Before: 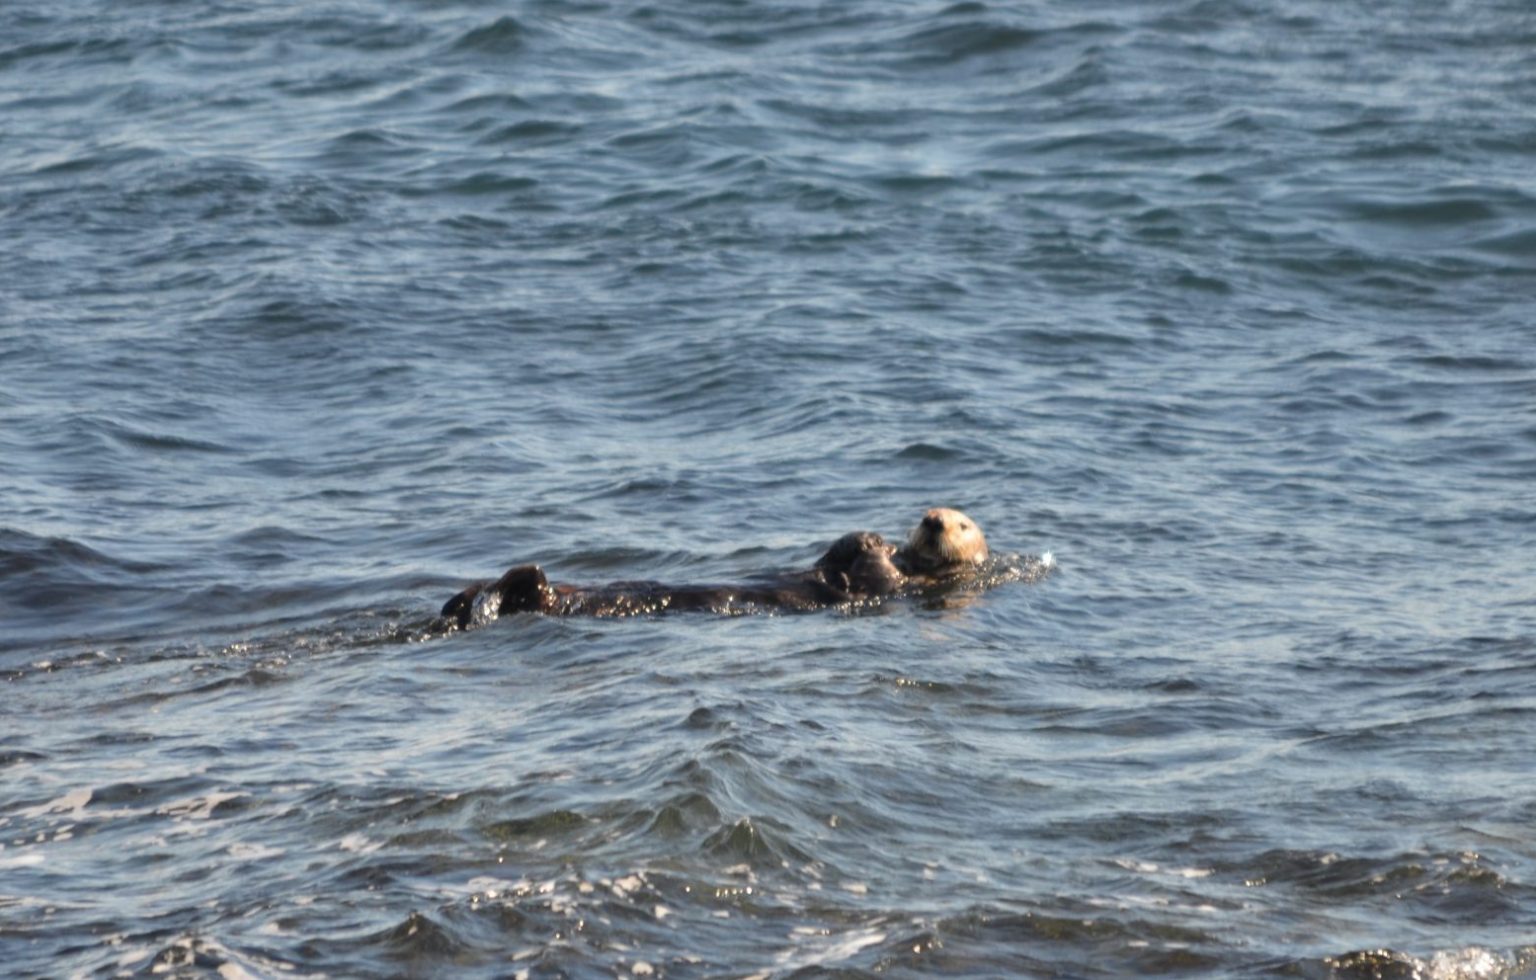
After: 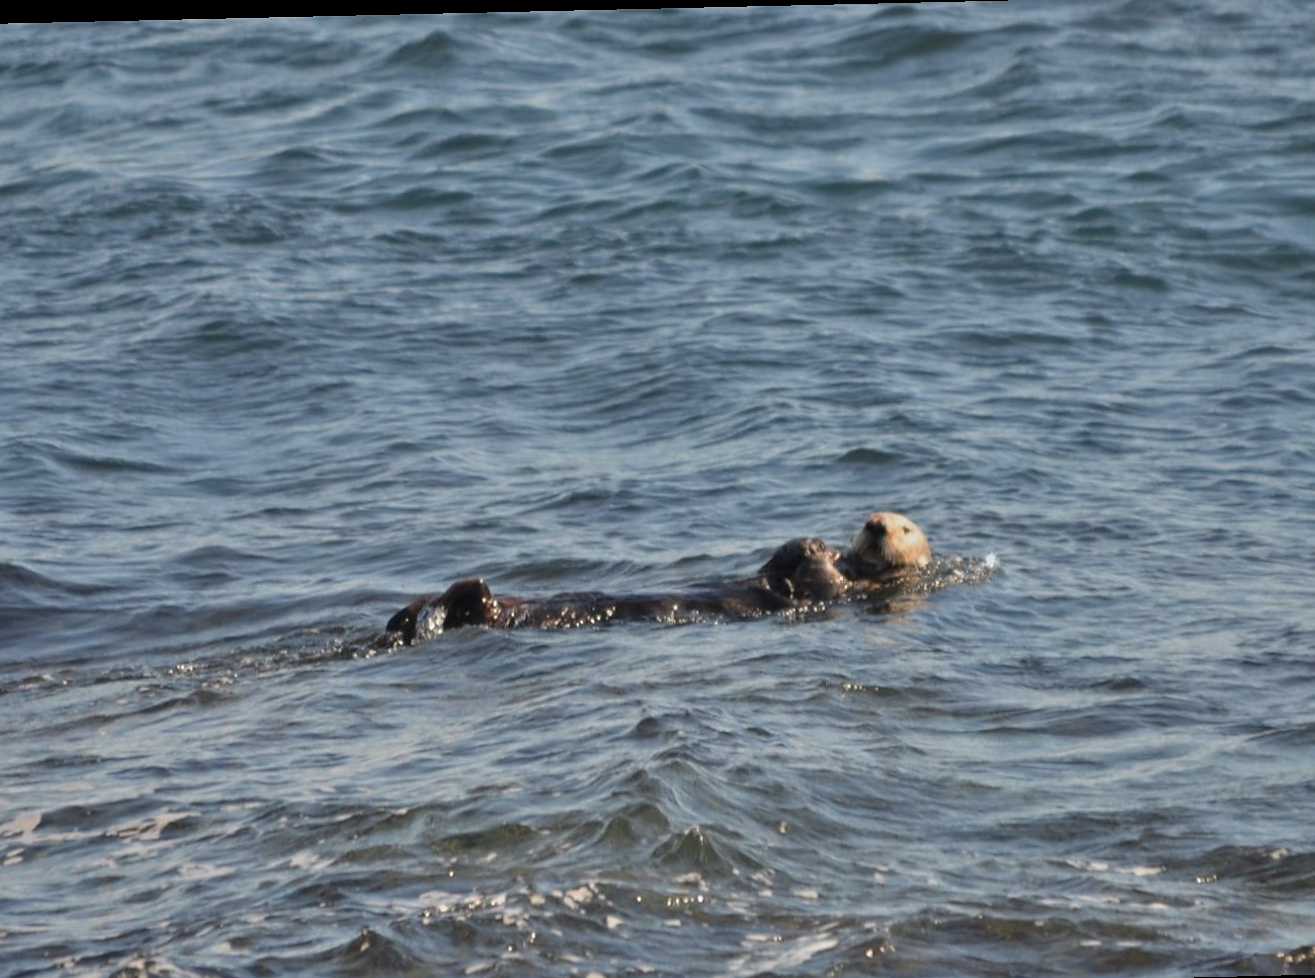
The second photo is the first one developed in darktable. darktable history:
tone equalizer: -8 EV -0.002 EV, -7 EV 0.003 EV, -6 EV -0.019 EV, -5 EV 0.015 EV, -4 EV -0.009 EV, -3 EV 0.004 EV, -2 EV -0.076 EV, -1 EV -0.297 EV, +0 EV -0.575 EV
sharpen: radius 1.827, amount 0.399, threshold 1.31
crop and rotate: angle 1.32°, left 4.484%, top 0.939%, right 11.107%, bottom 2.687%
shadows and highlights: shadows 9.89, white point adjustment 0.841, highlights -40.31
